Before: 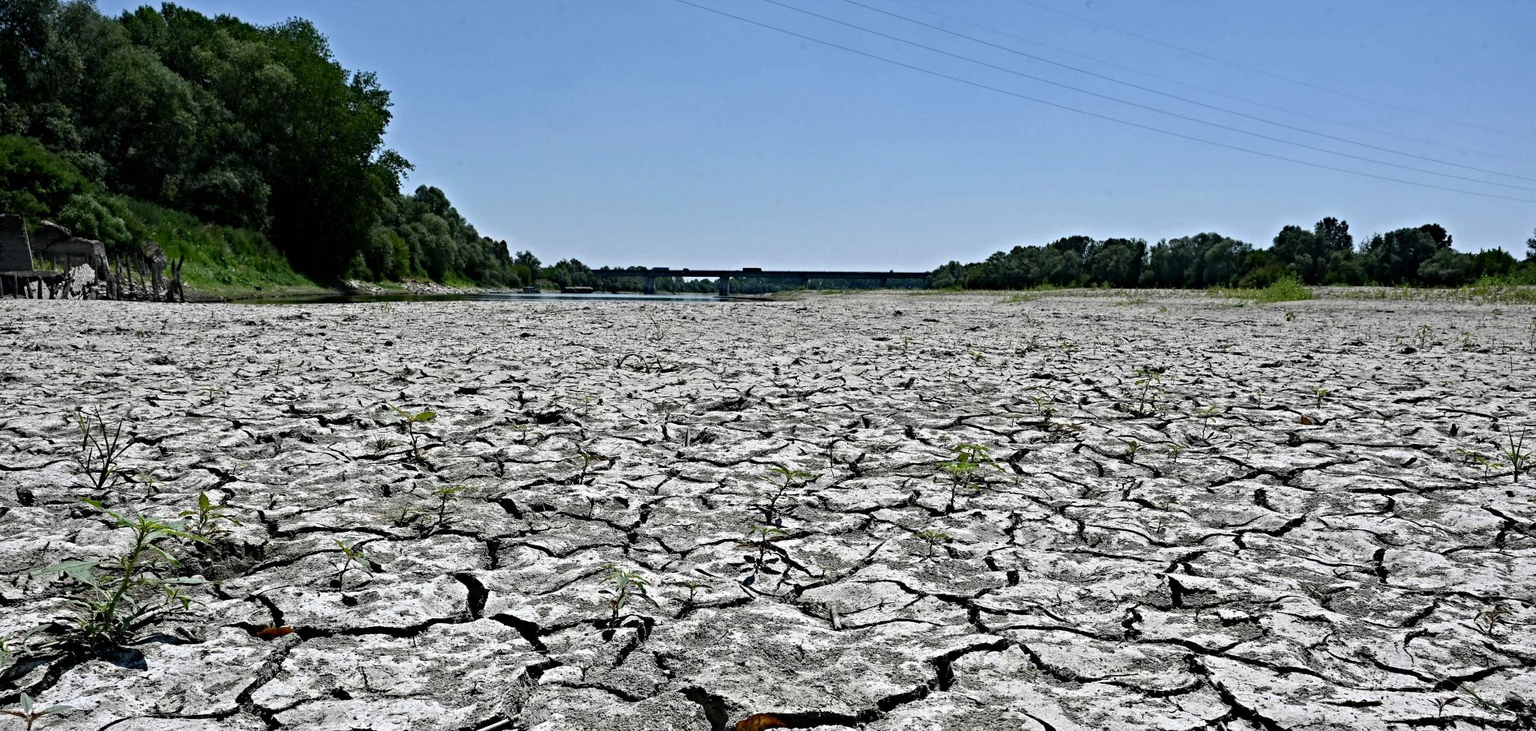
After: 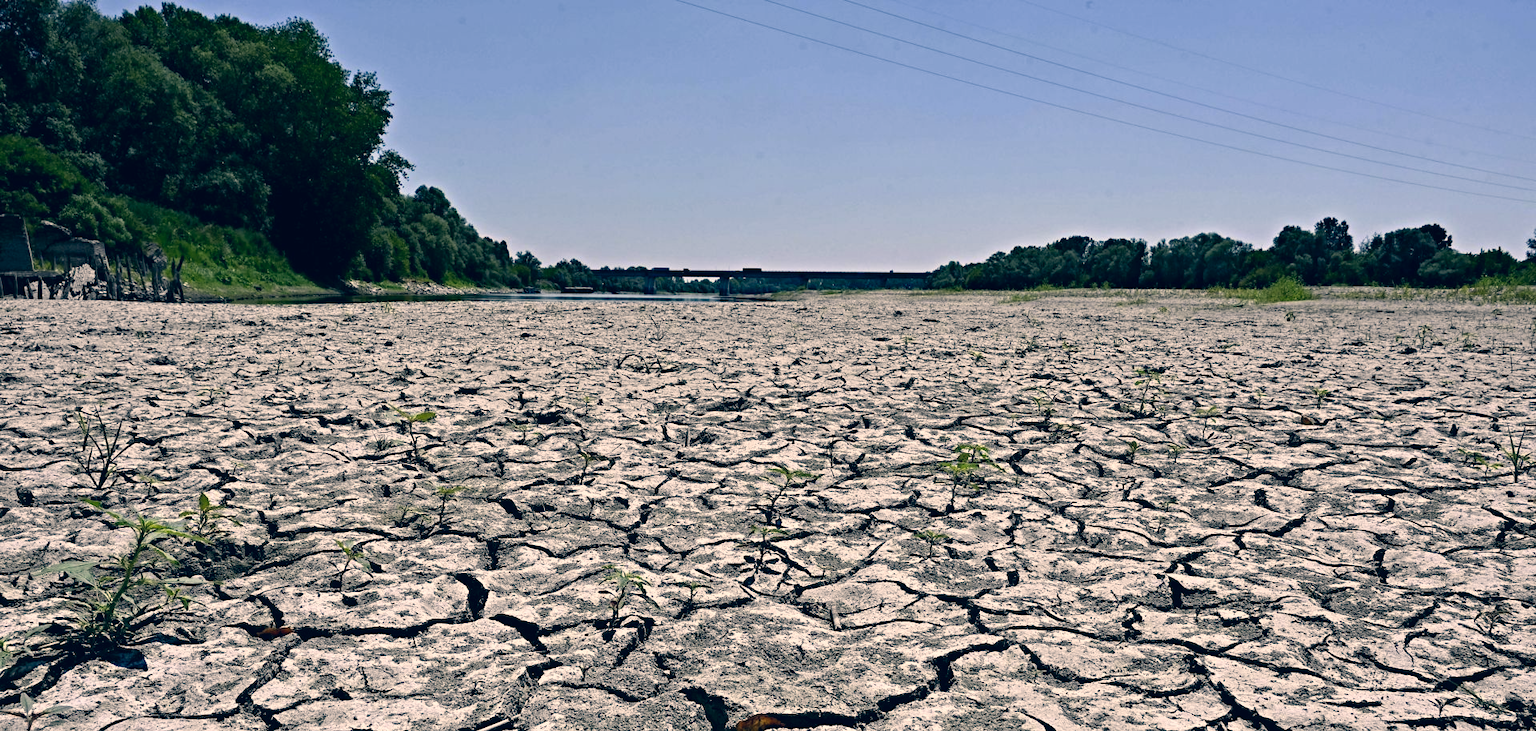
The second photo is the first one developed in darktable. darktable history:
color correction: highlights a* 10.34, highlights b* 14.84, shadows a* -9.82, shadows b* -15.07
